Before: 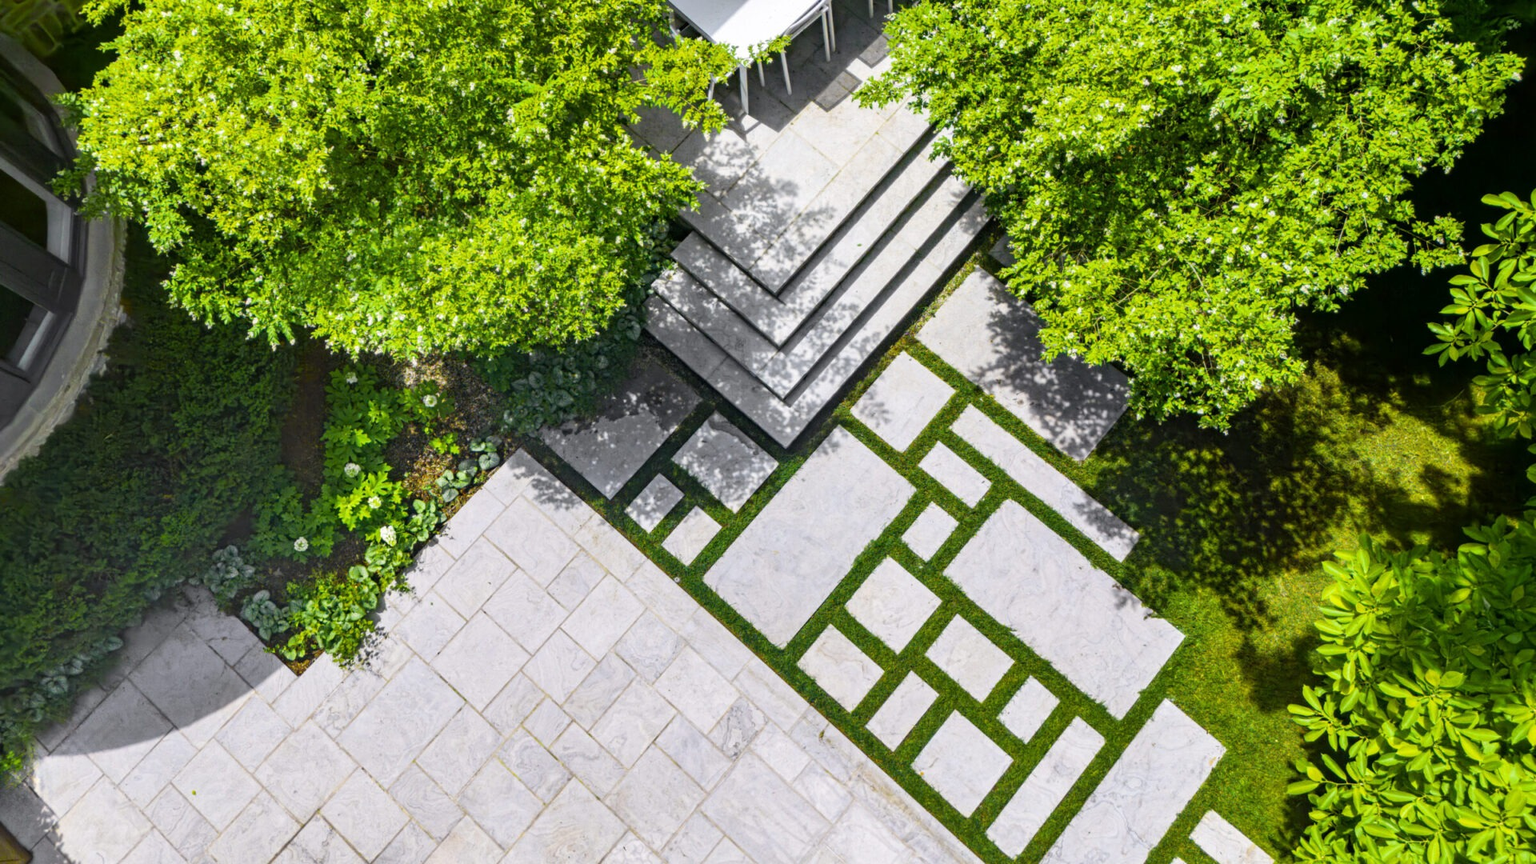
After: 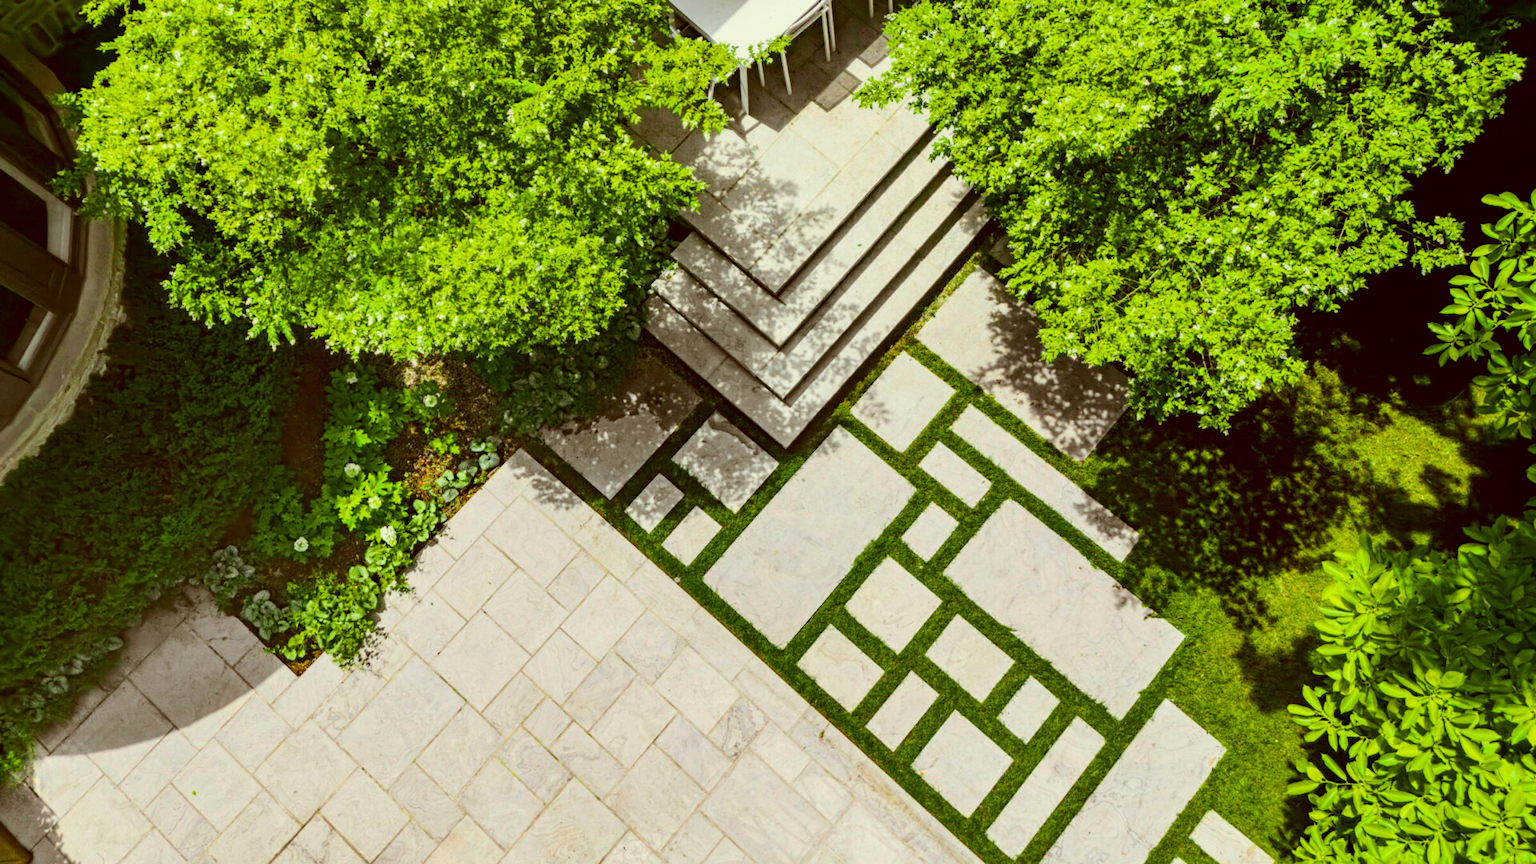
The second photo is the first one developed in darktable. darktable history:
tone curve: curves: ch0 [(0, 0) (0.068, 0.031) (0.175, 0.132) (0.337, 0.304) (0.498, 0.511) (0.748, 0.762) (0.993, 0.954)]; ch1 [(0, 0) (0.294, 0.184) (0.359, 0.34) (0.362, 0.35) (0.43, 0.41) (0.469, 0.453) (0.495, 0.489) (0.54, 0.563) (0.612, 0.641) (1, 1)]; ch2 [(0, 0) (0.431, 0.419) (0.495, 0.502) (0.524, 0.534) (0.557, 0.56) (0.634, 0.654) (0.728, 0.722) (1, 1)], color space Lab, independent channels, preserve colors none
color correction: highlights a* -5.3, highlights b* 9.8, shadows a* 9.8, shadows b* 24.26
exposure: black level correction 0.001, compensate highlight preservation false
